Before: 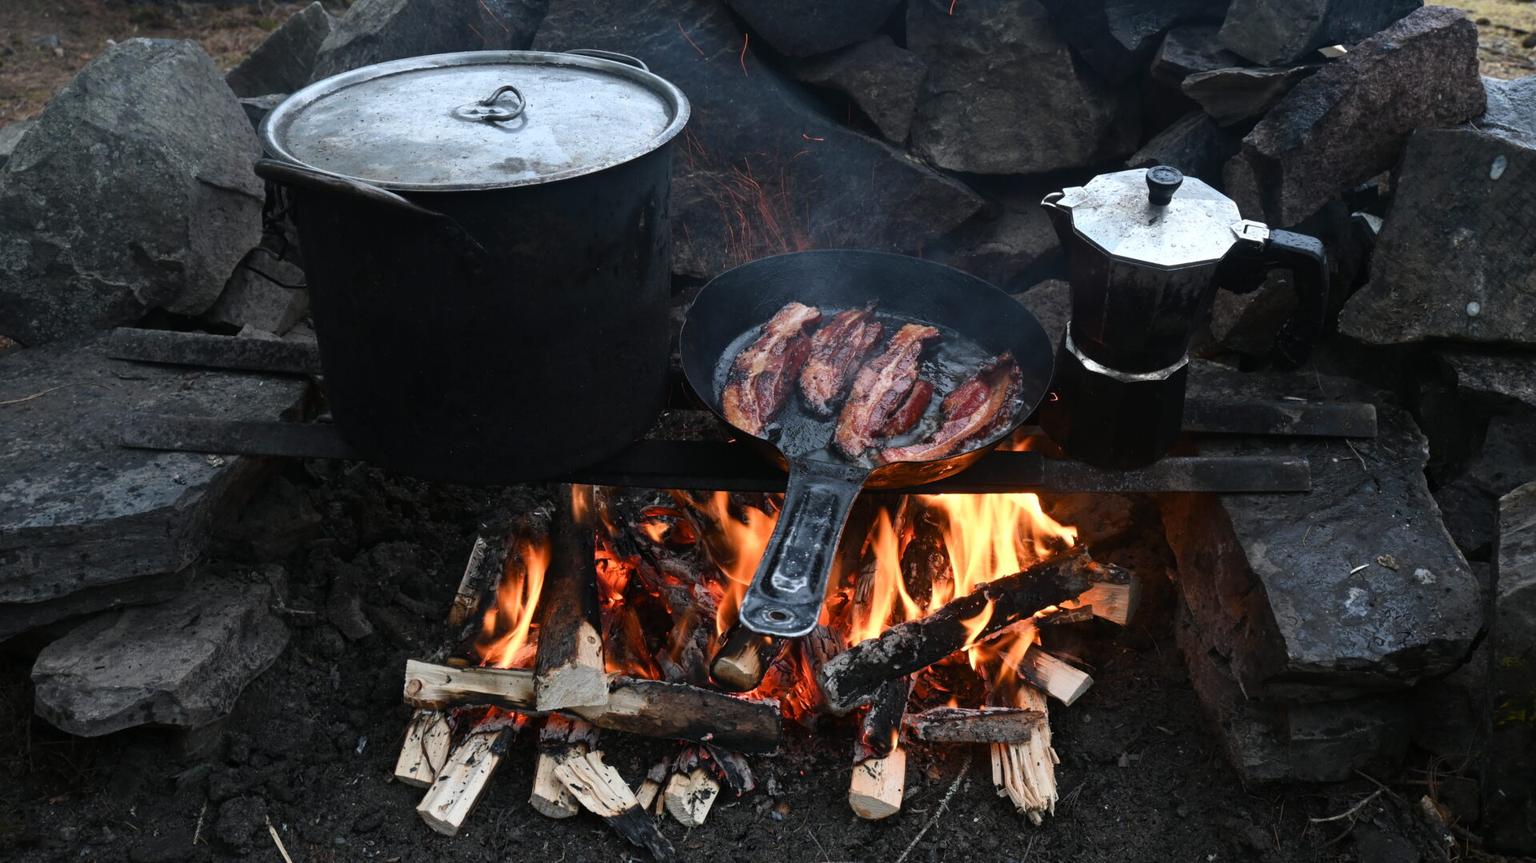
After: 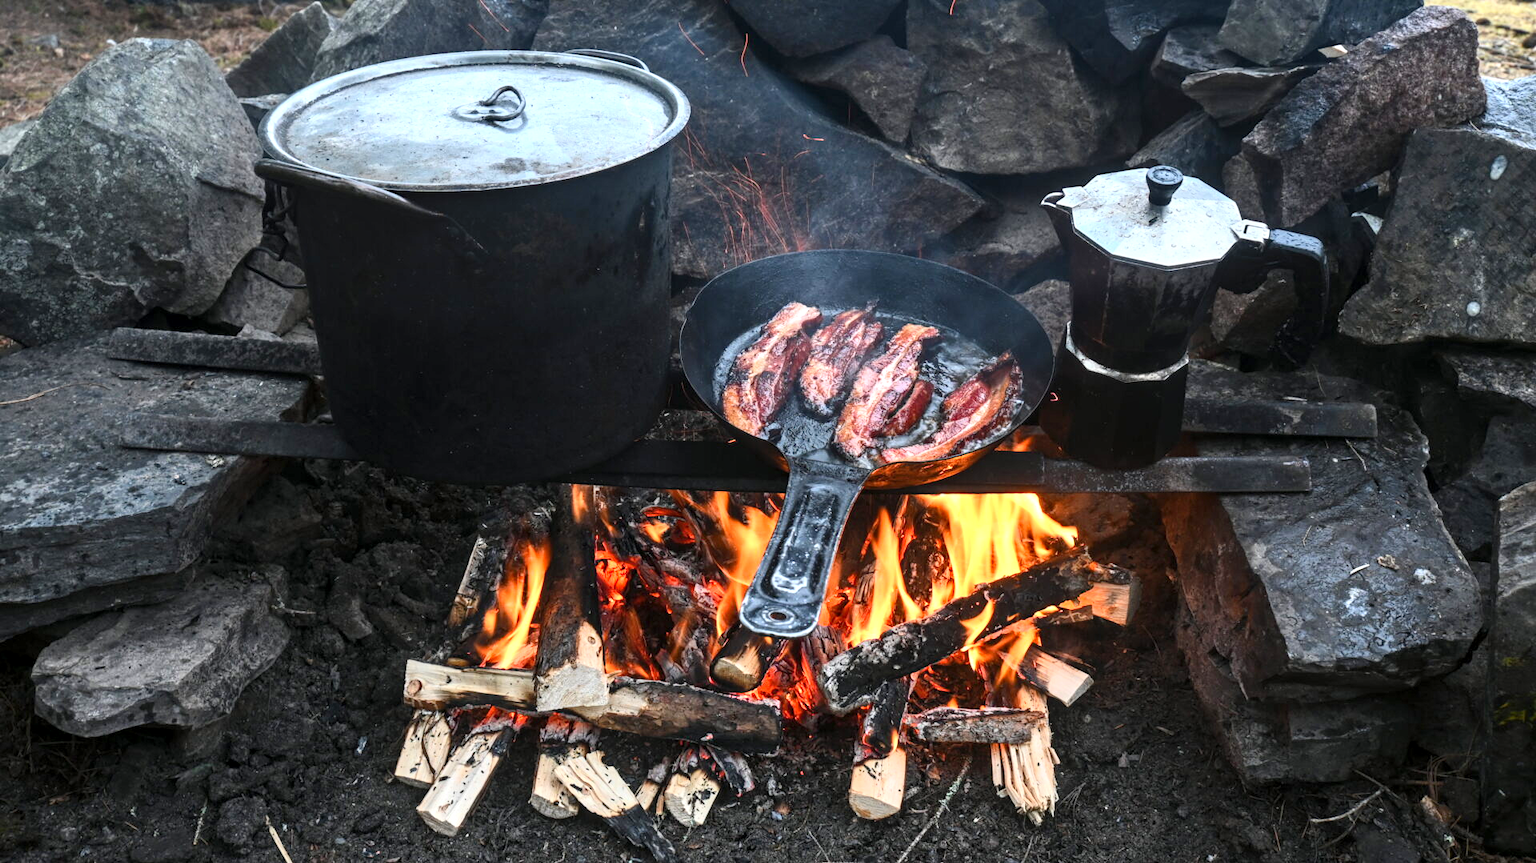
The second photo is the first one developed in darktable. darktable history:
contrast brightness saturation: contrast 0.2, brightness 0.16, saturation 0.22
local contrast: highlights 35%, detail 135%
exposure: exposure 0.6 EV, compensate highlight preservation false
